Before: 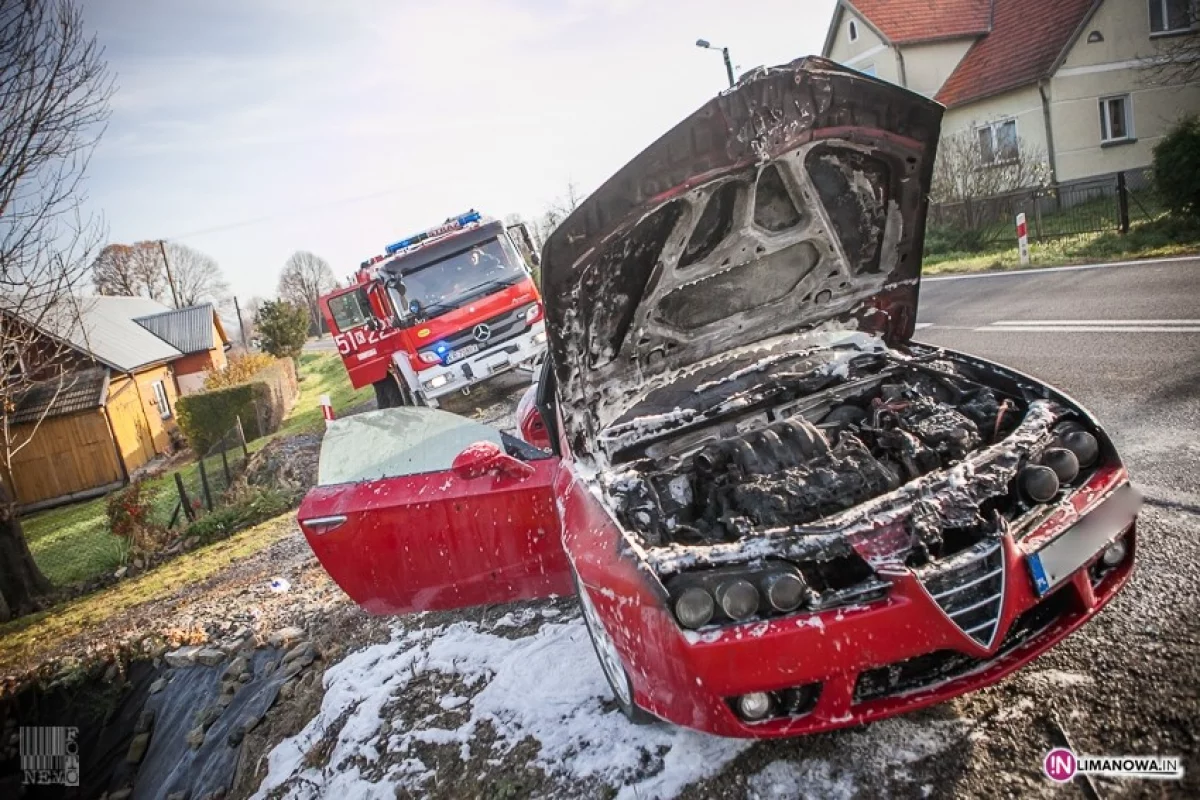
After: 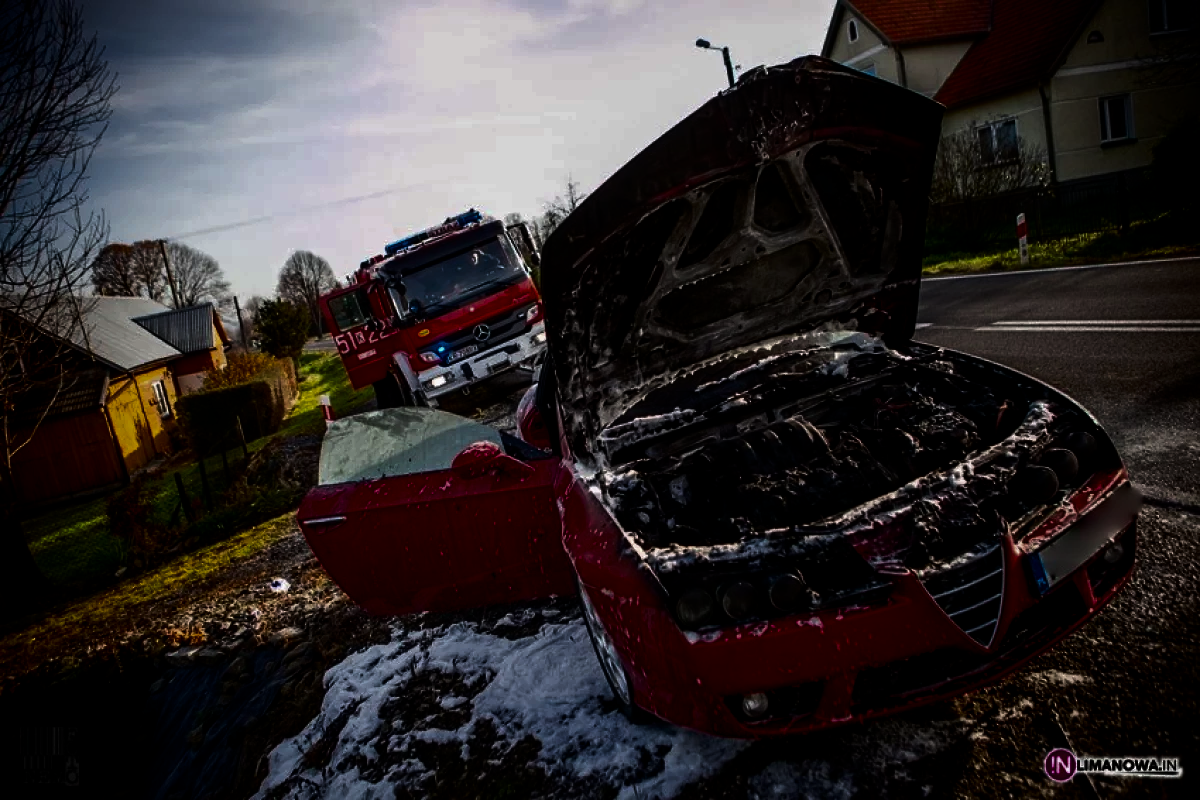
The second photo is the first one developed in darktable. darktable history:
levels: mode automatic, black 8.58%, gray 59.42%, levels [0, 0.445, 1]
contrast brightness saturation: brightness -1, saturation 1
